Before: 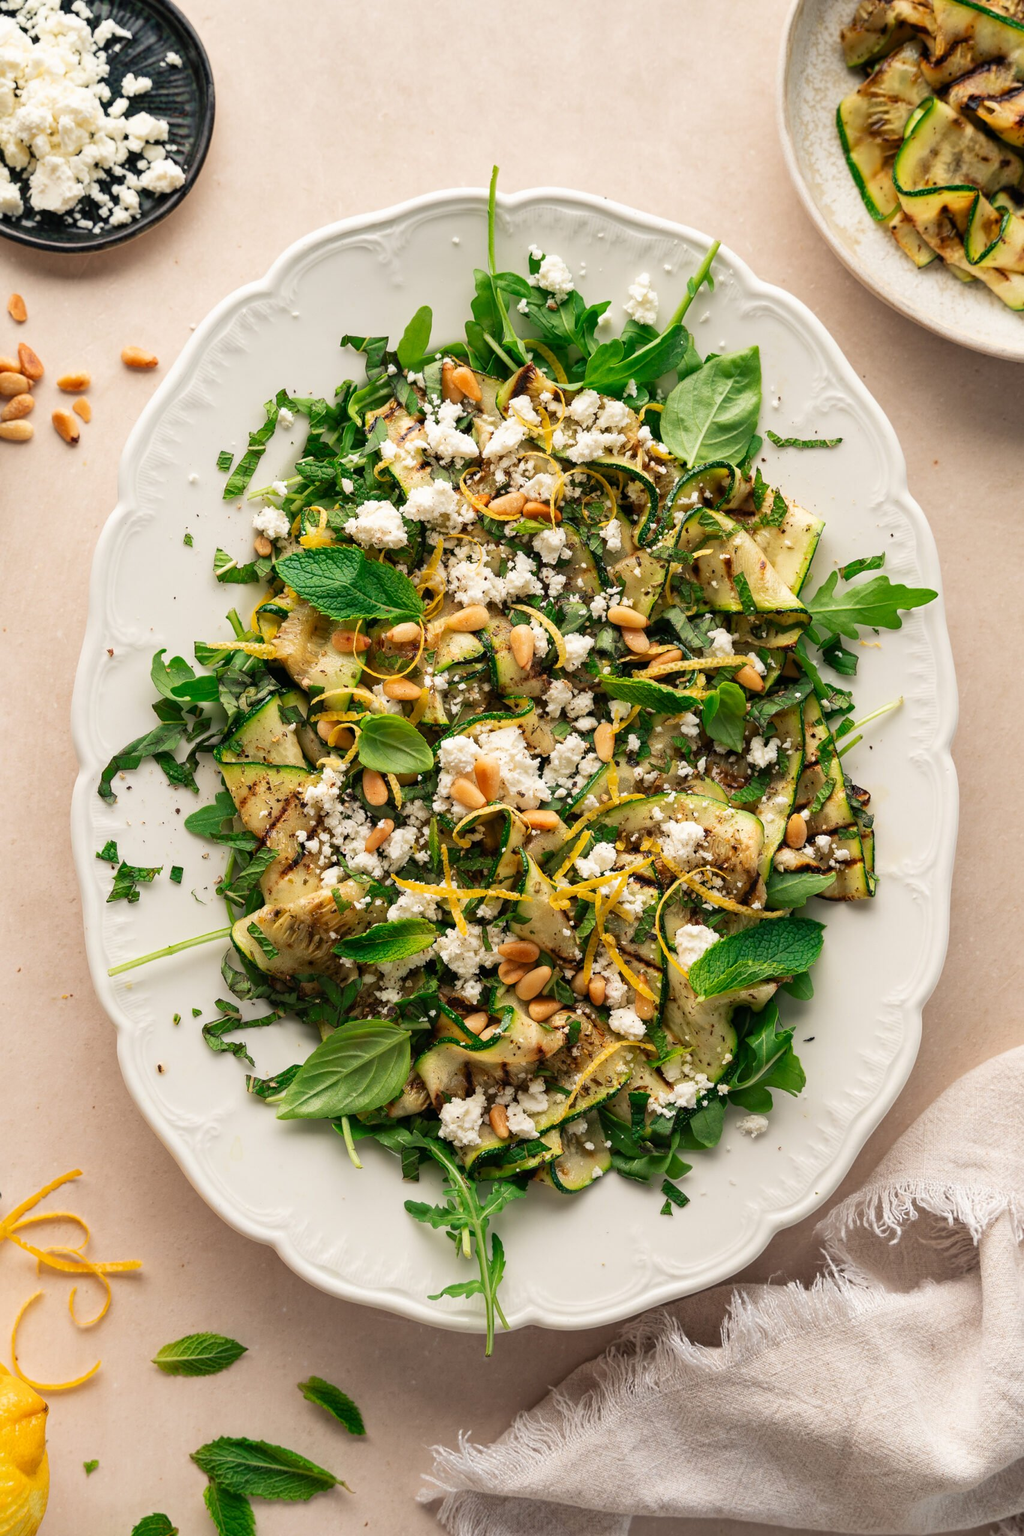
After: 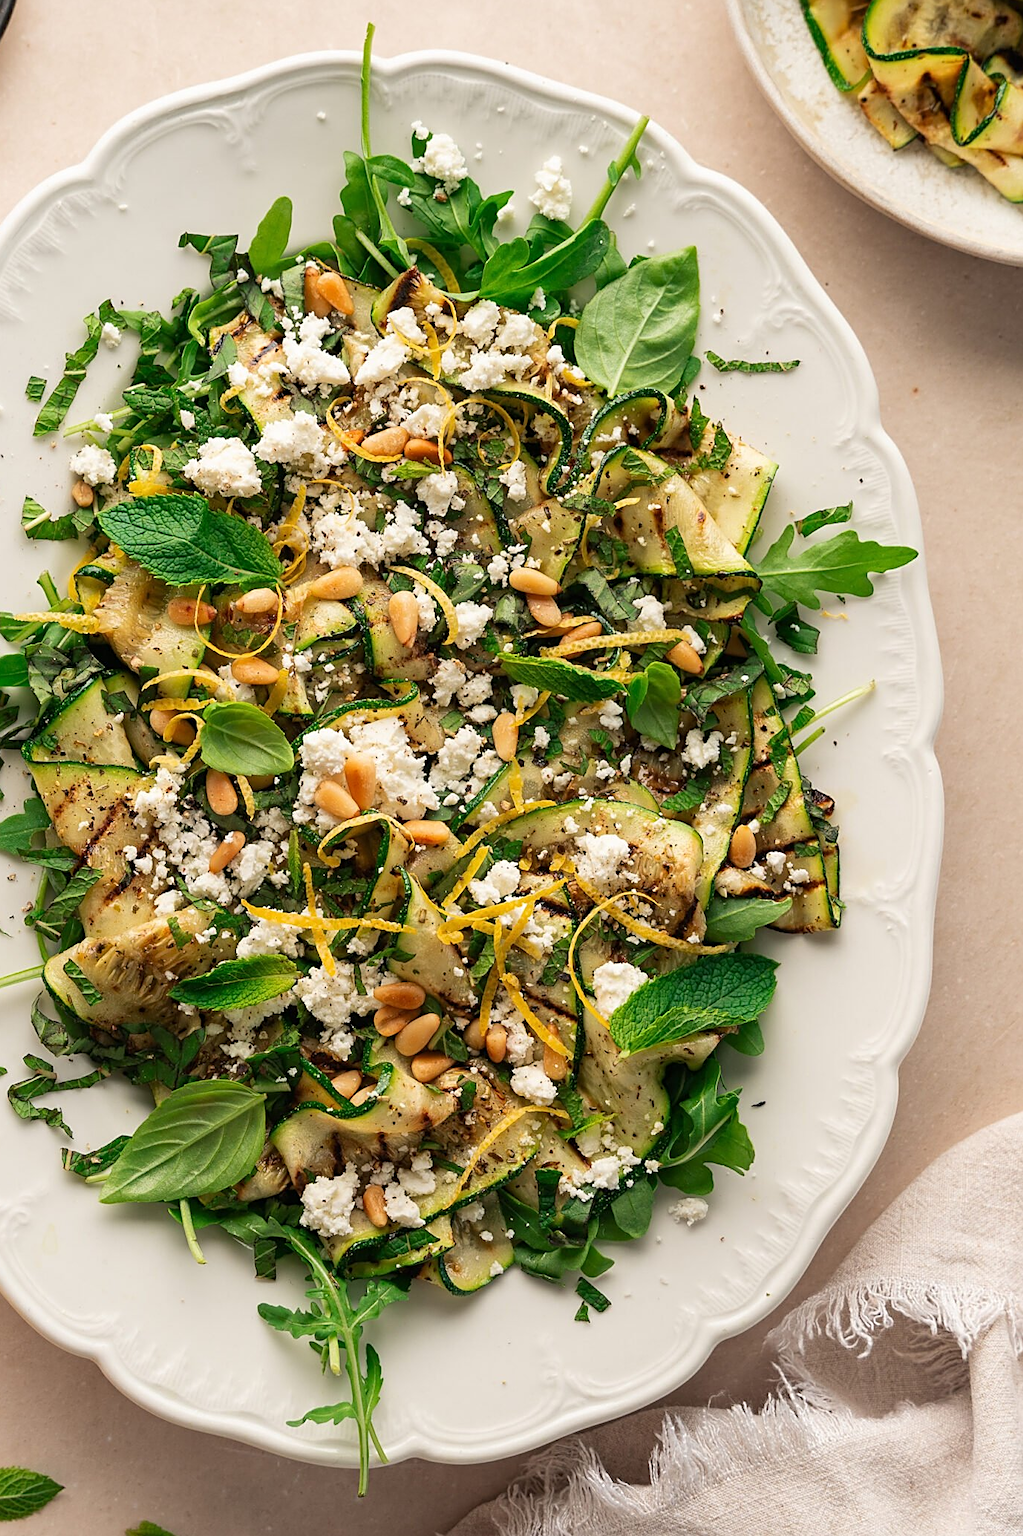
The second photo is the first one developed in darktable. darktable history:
crop: left 19.159%, top 9.58%, bottom 9.58%
sharpen: on, module defaults
